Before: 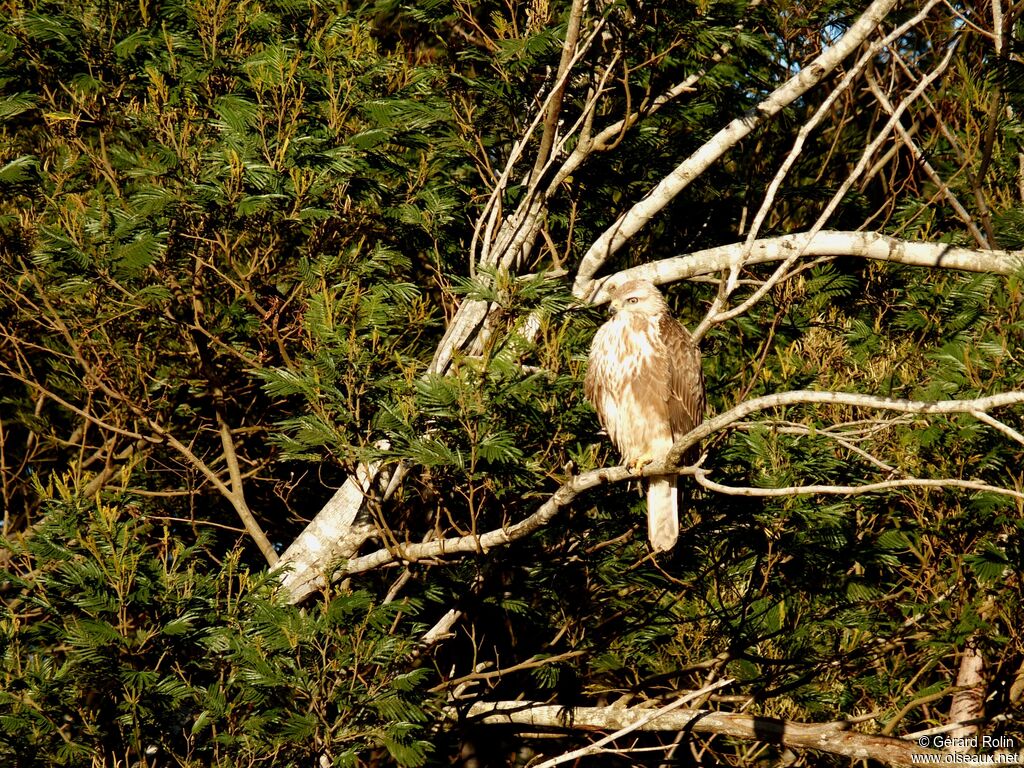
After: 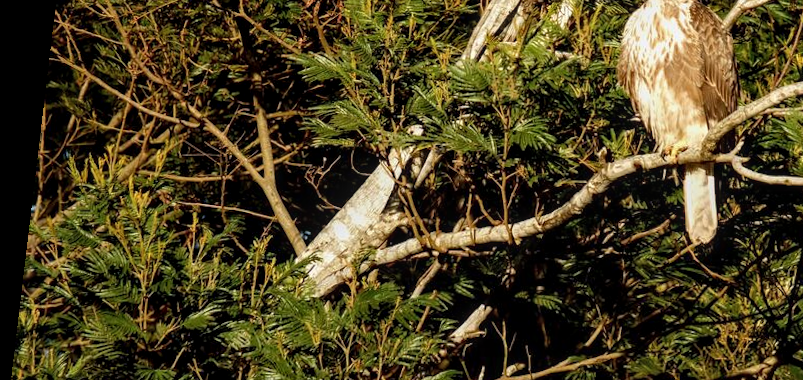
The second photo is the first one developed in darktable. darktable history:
crop: top 36.498%, right 27.964%, bottom 14.995%
rotate and perspective: rotation 0.128°, lens shift (vertical) -0.181, lens shift (horizontal) -0.044, shear 0.001, automatic cropping off
local contrast: on, module defaults
